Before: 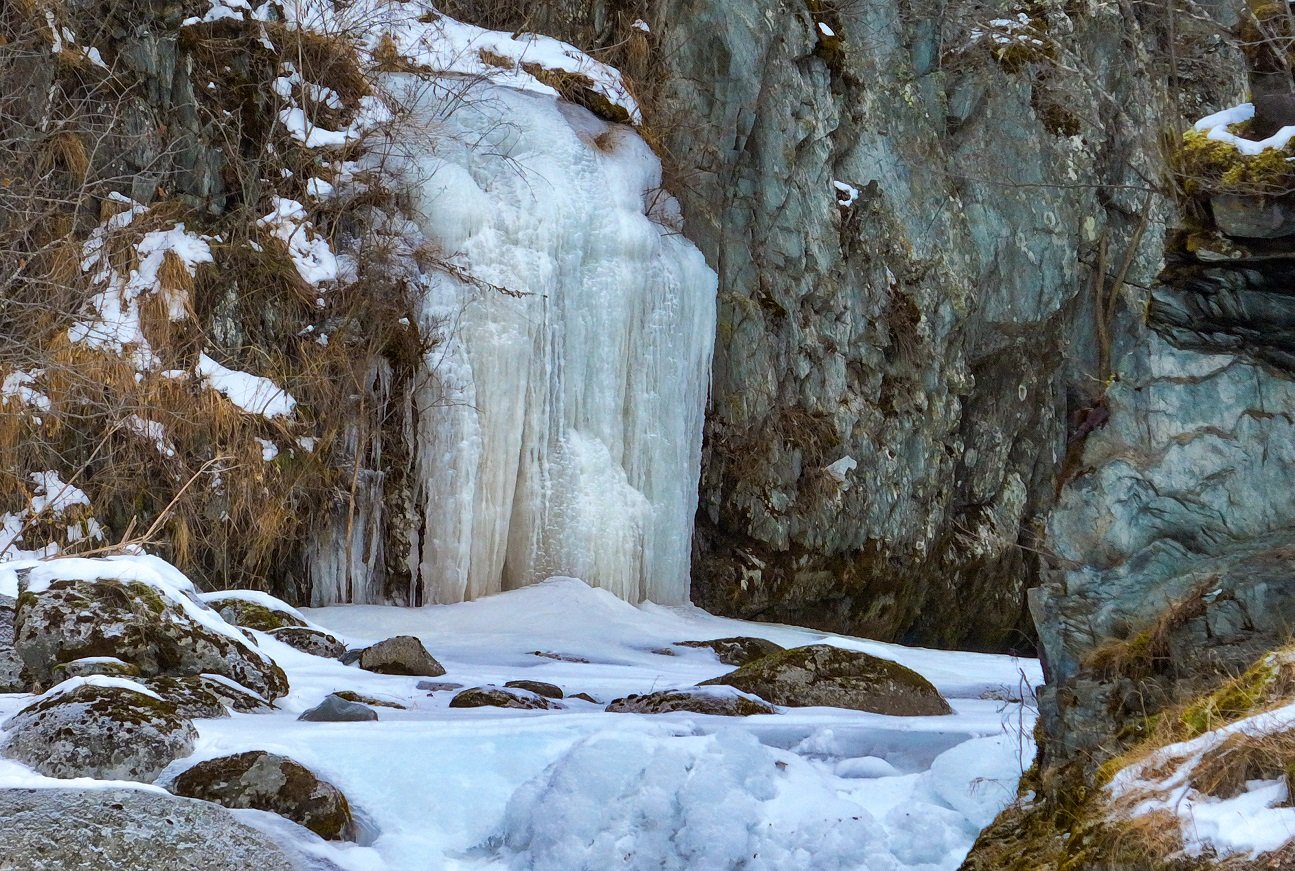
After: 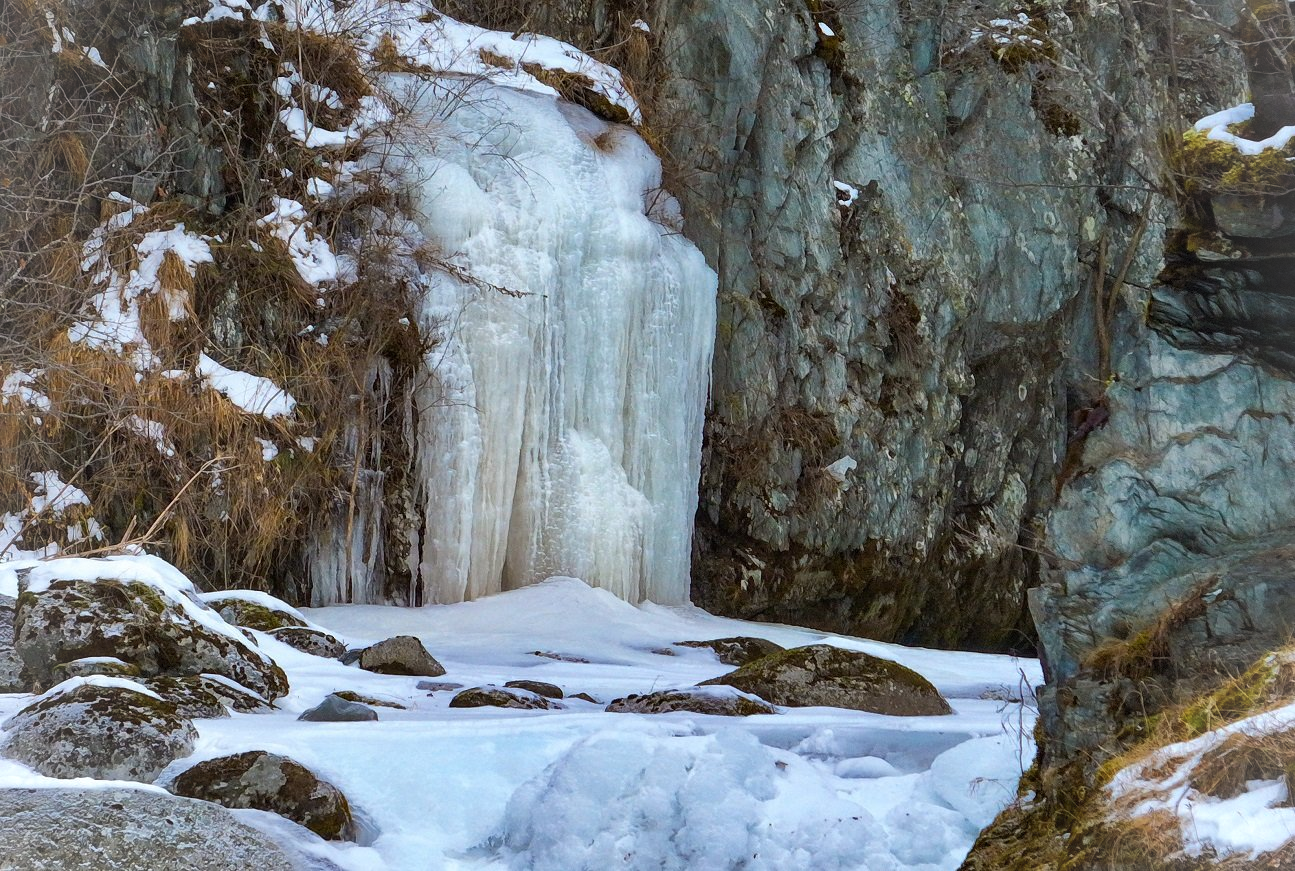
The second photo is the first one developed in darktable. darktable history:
vignetting: brightness 0.06, saturation -0.001, dithering 8-bit output, unbound false
